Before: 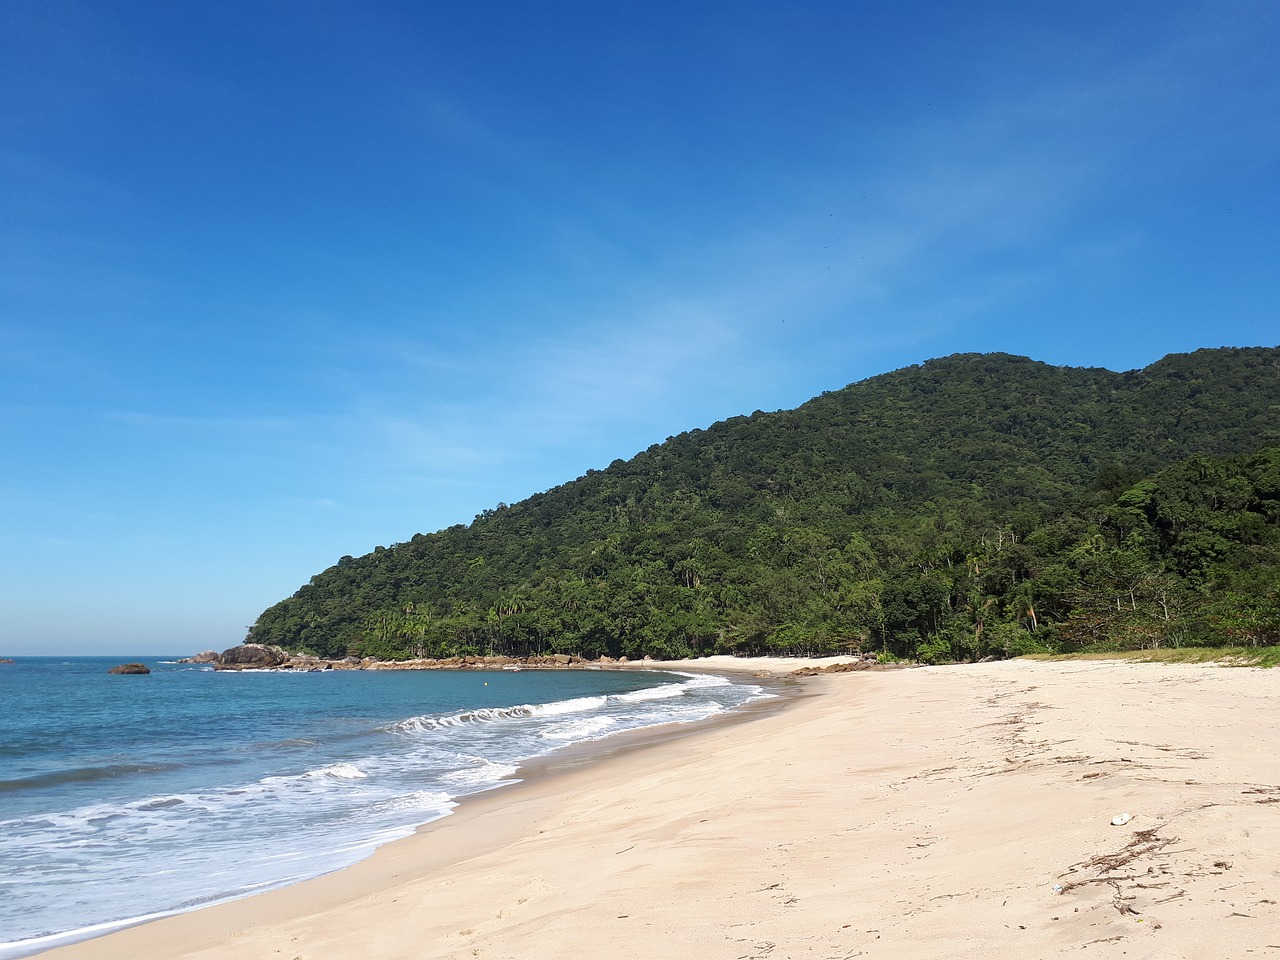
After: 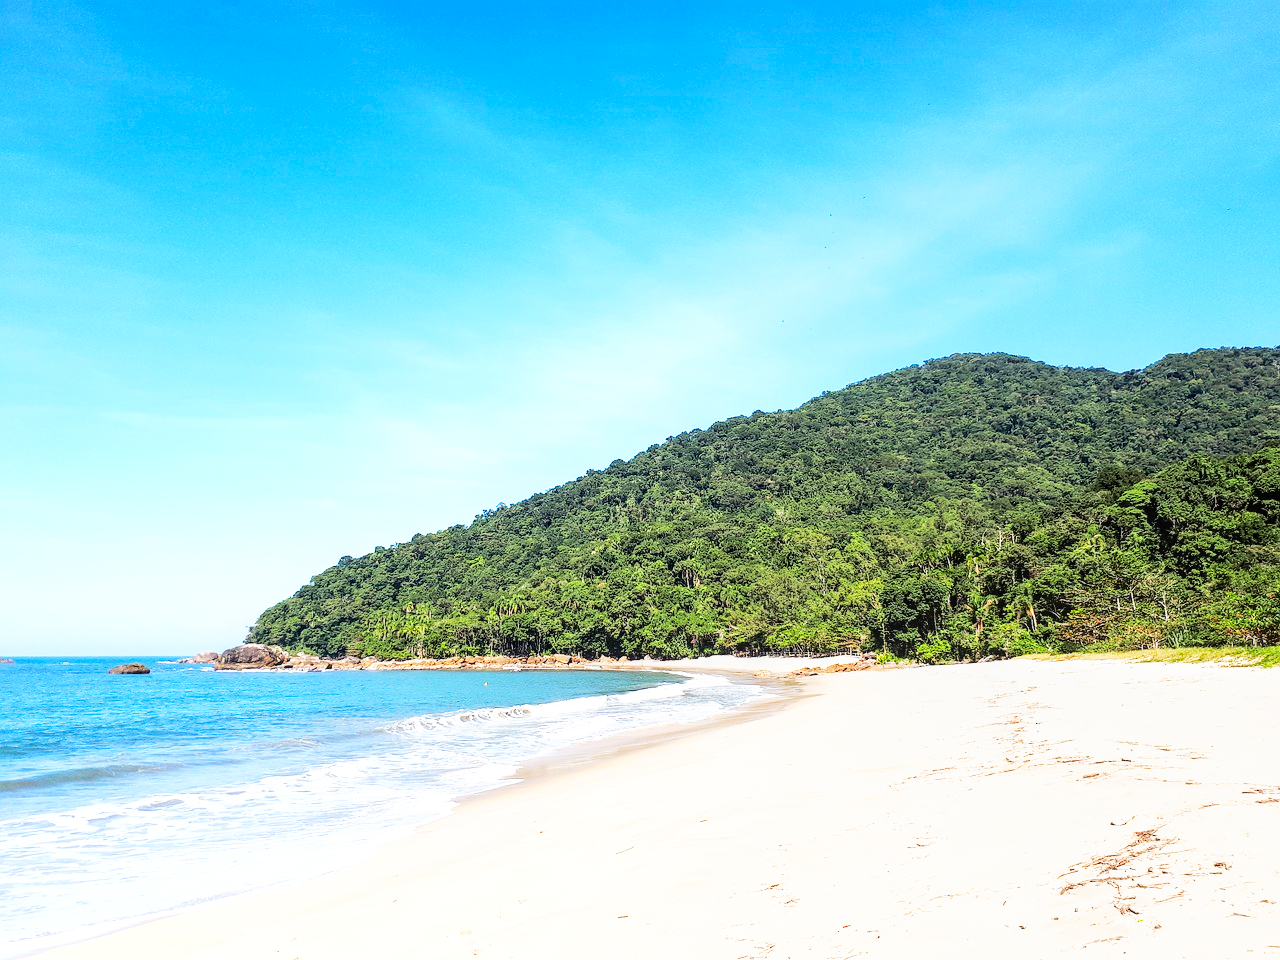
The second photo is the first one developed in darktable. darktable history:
local contrast: on, module defaults
tone curve: curves: ch0 [(0, 0) (0.003, 0.001) (0.011, 0.008) (0.025, 0.015) (0.044, 0.025) (0.069, 0.037) (0.1, 0.056) (0.136, 0.091) (0.177, 0.157) (0.224, 0.231) (0.277, 0.319) (0.335, 0.4) (0.399, 0.493) (0.468, 0.571) (0.543, 0.645) (0.623, 0.706) (0.709, 0.77) (0.801, 0.838) (0.898, 0.918) (1, 1)], color space Lab, independent channels, preserve colors none
base curve: curves: ch0 [(0, 0) (0.007, 0.004) (0.027, 0.03) (0.046, 0.07) (0.207, 0.54) (0.442, 0.872) (0.673, 0.972) (1, 1)], preserve colors none
contrast brightness saturation: brightness 0.088, saturation 0.191
